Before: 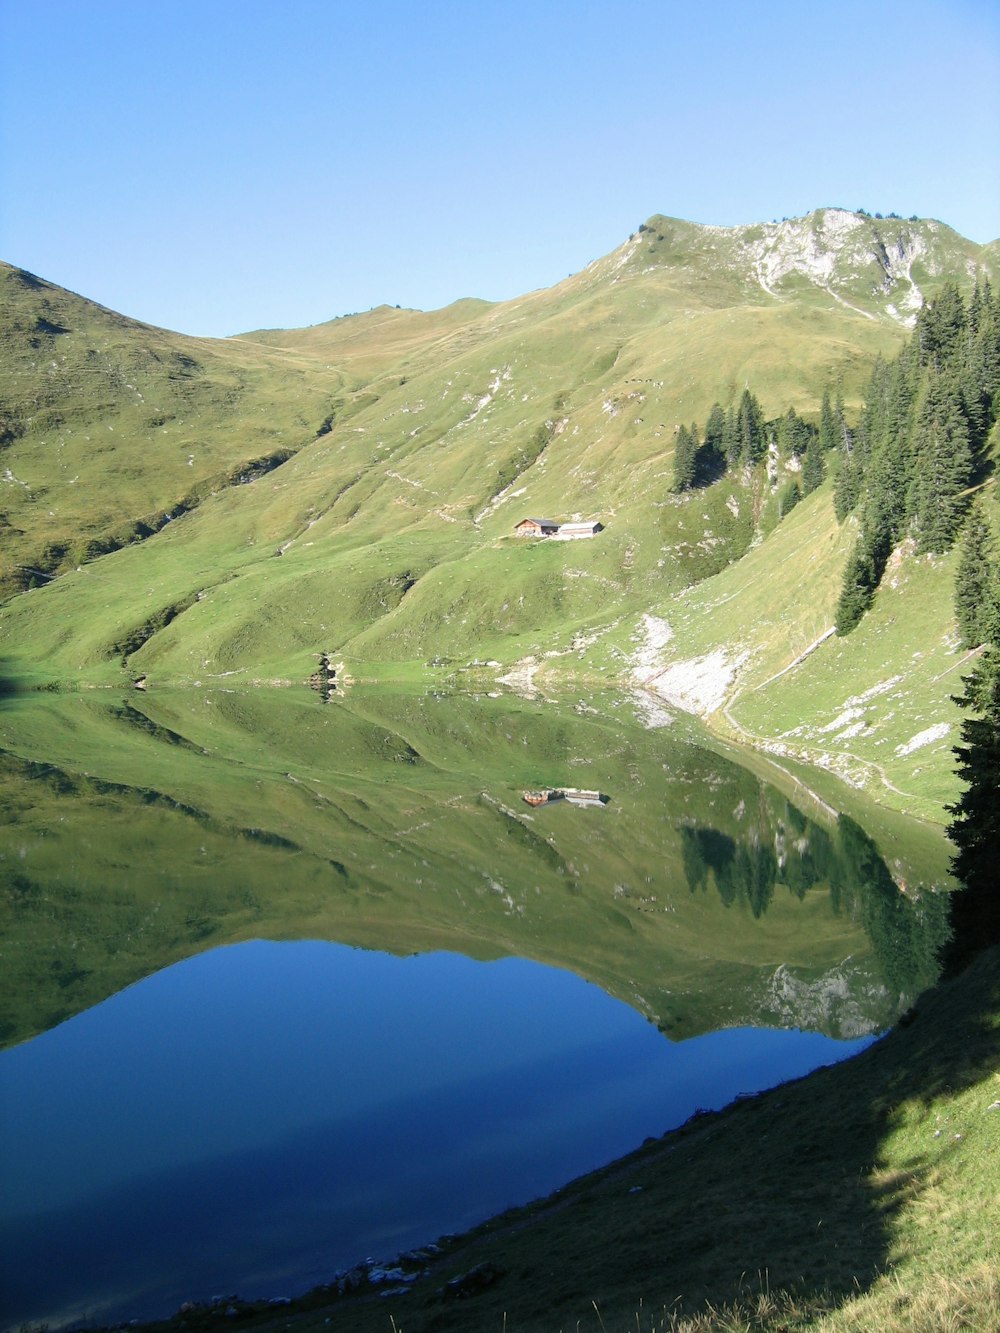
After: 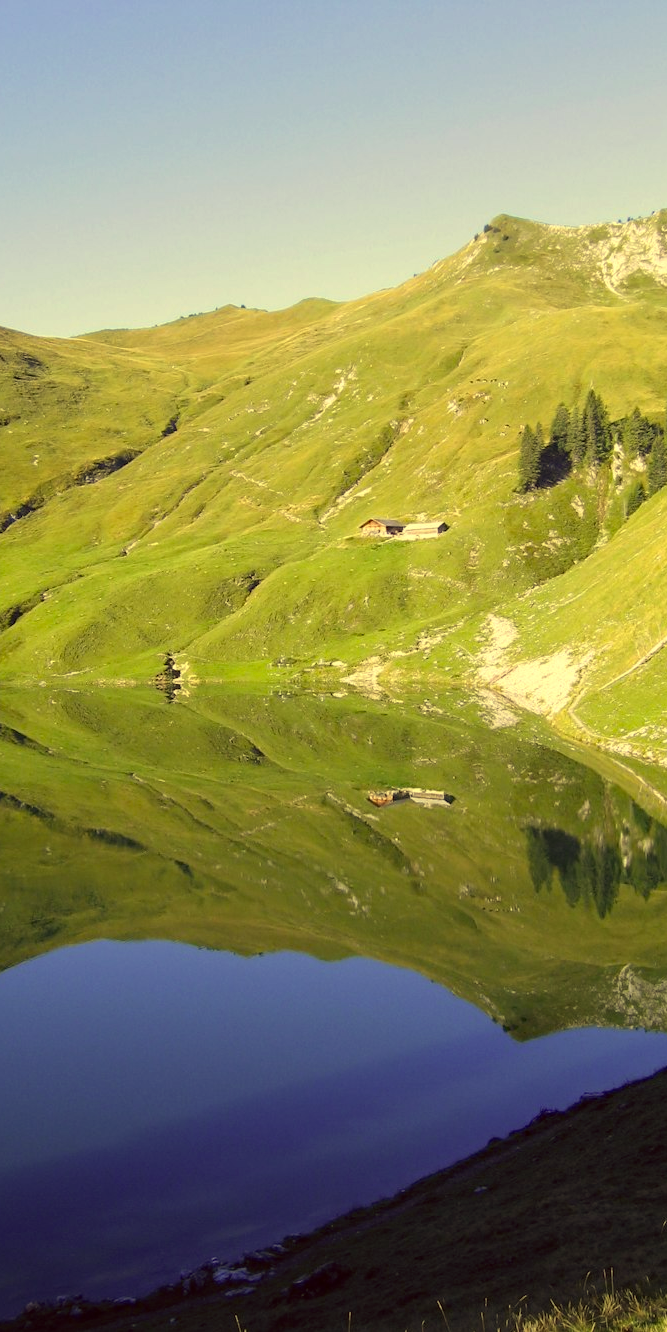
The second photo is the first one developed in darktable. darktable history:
color correction: highlights a* -0.531, highlights b* 39.93, shadows a* 9.47, shadows b* -0.891
haze removal: compatibility mode true, adaptive false
crop and rotate: left 15.52%, right 17.739%
